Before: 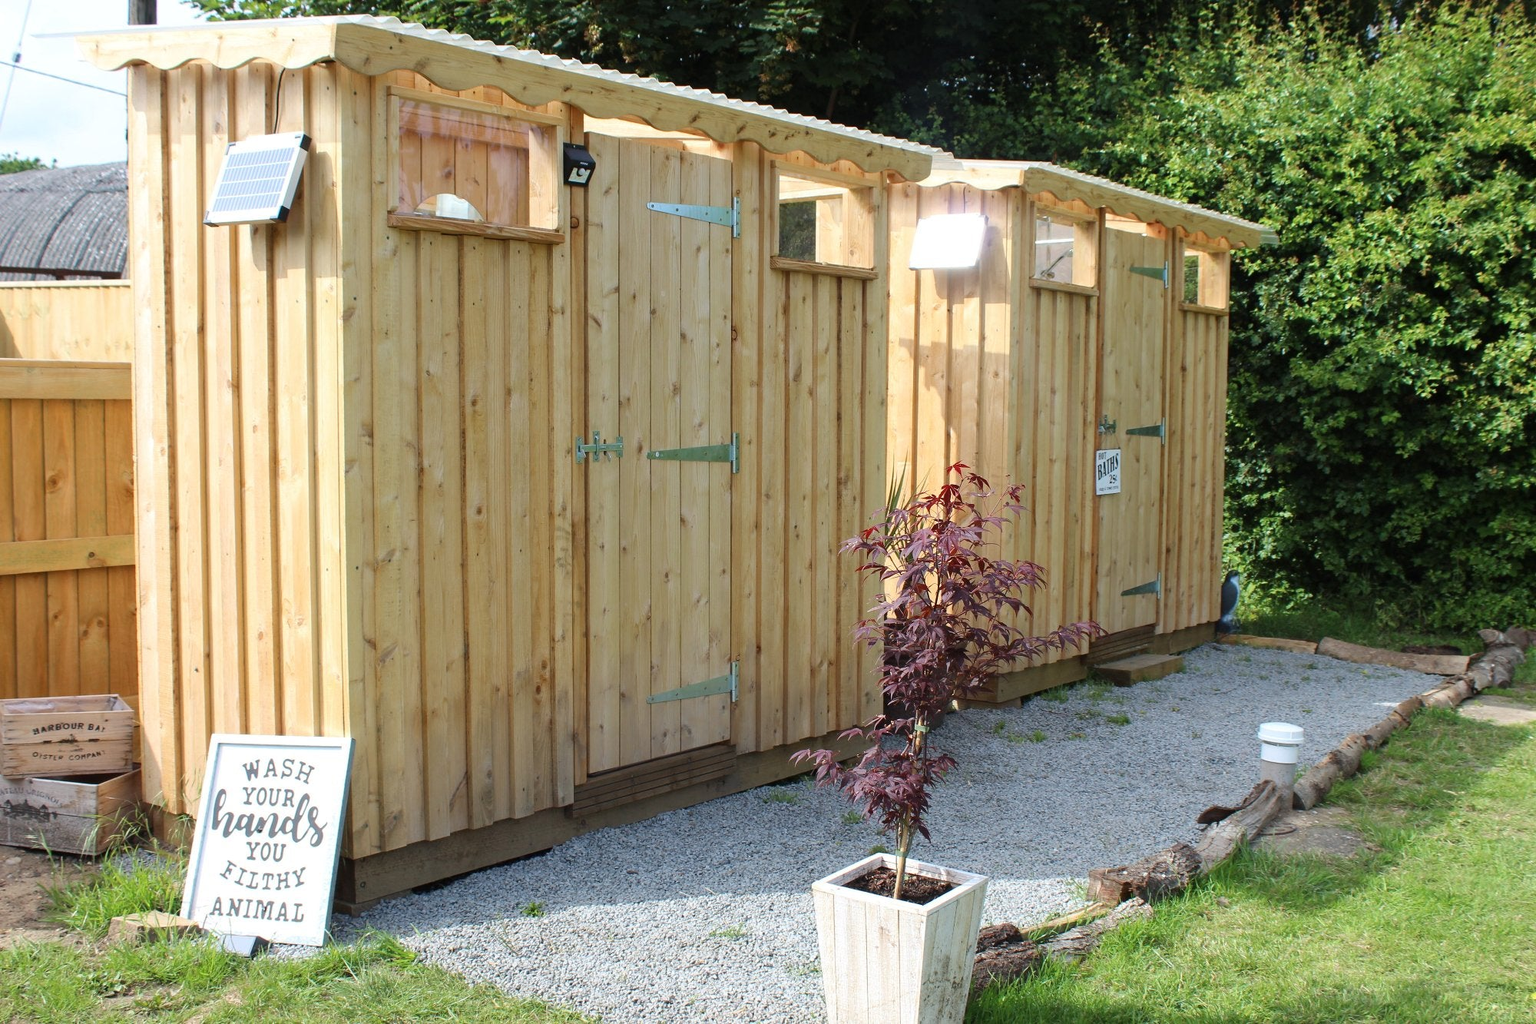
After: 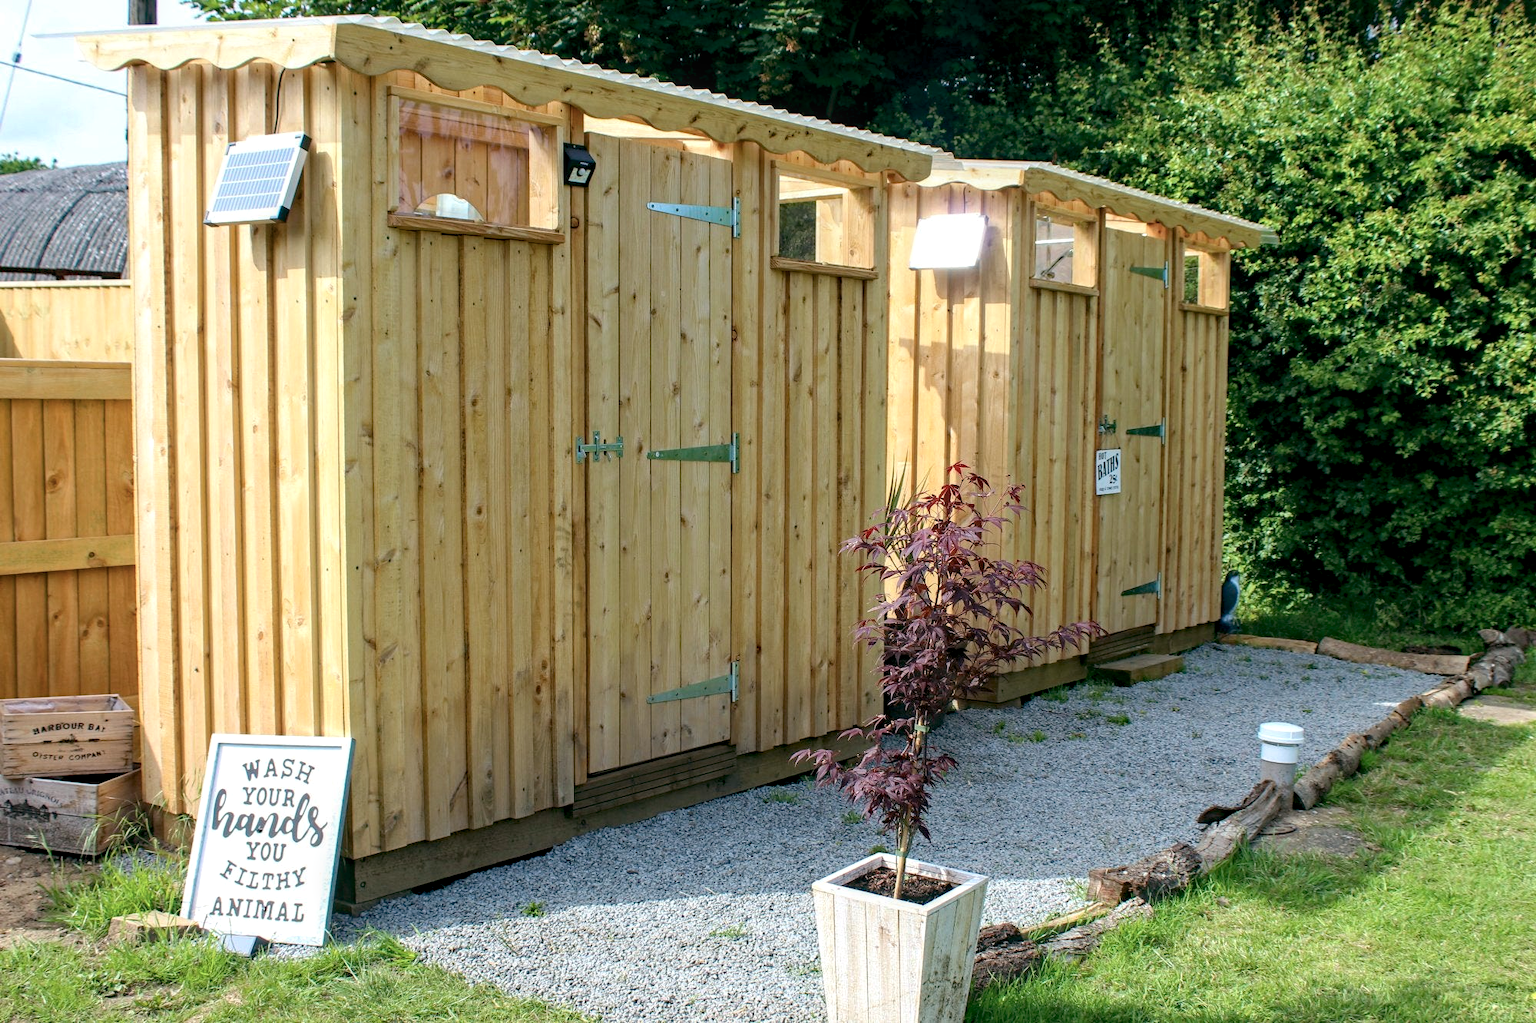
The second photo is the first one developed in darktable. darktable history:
haze removal: strength 0.29, distance 0.256, compatibility mode true, adaptive false
local contrast: on, module defaults
color balance rgb: global offset › luminance -0.332%, global offset › chroma 0.116%, global offset › hue 165.09°, linear chroma grading › global chroma 14.509%, perceptual saturation grading › global saturation -27.051%, global vibrance 33.043%
